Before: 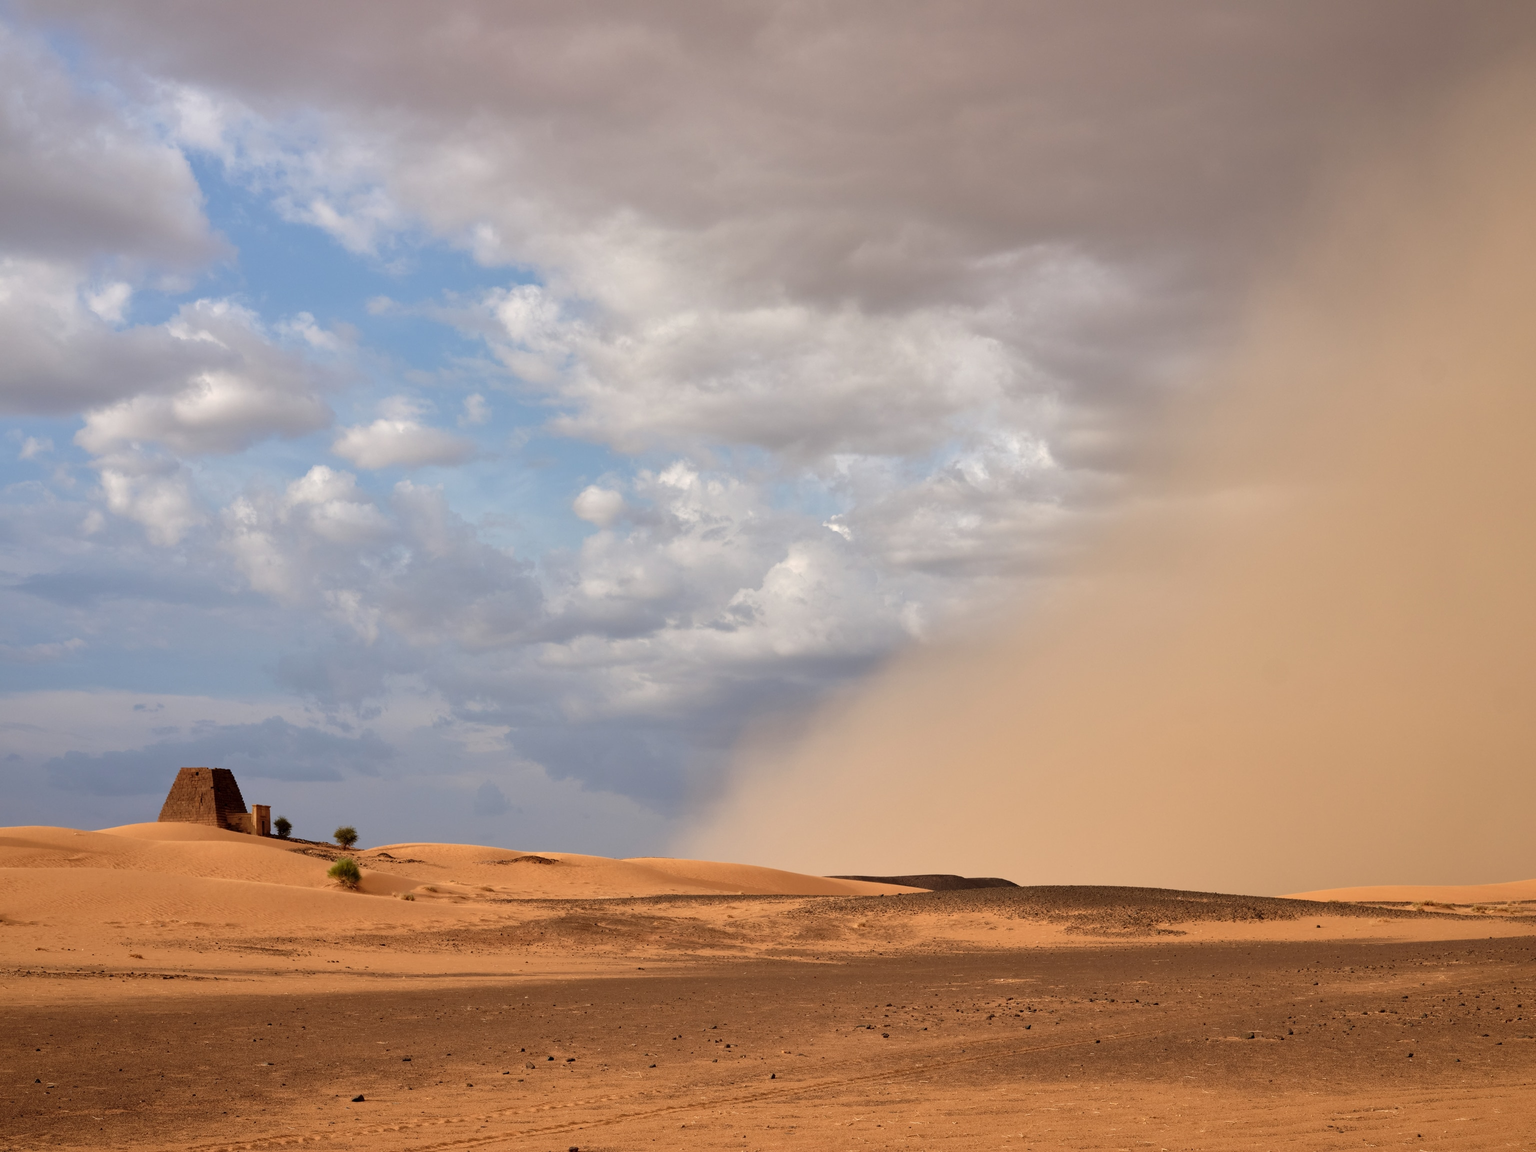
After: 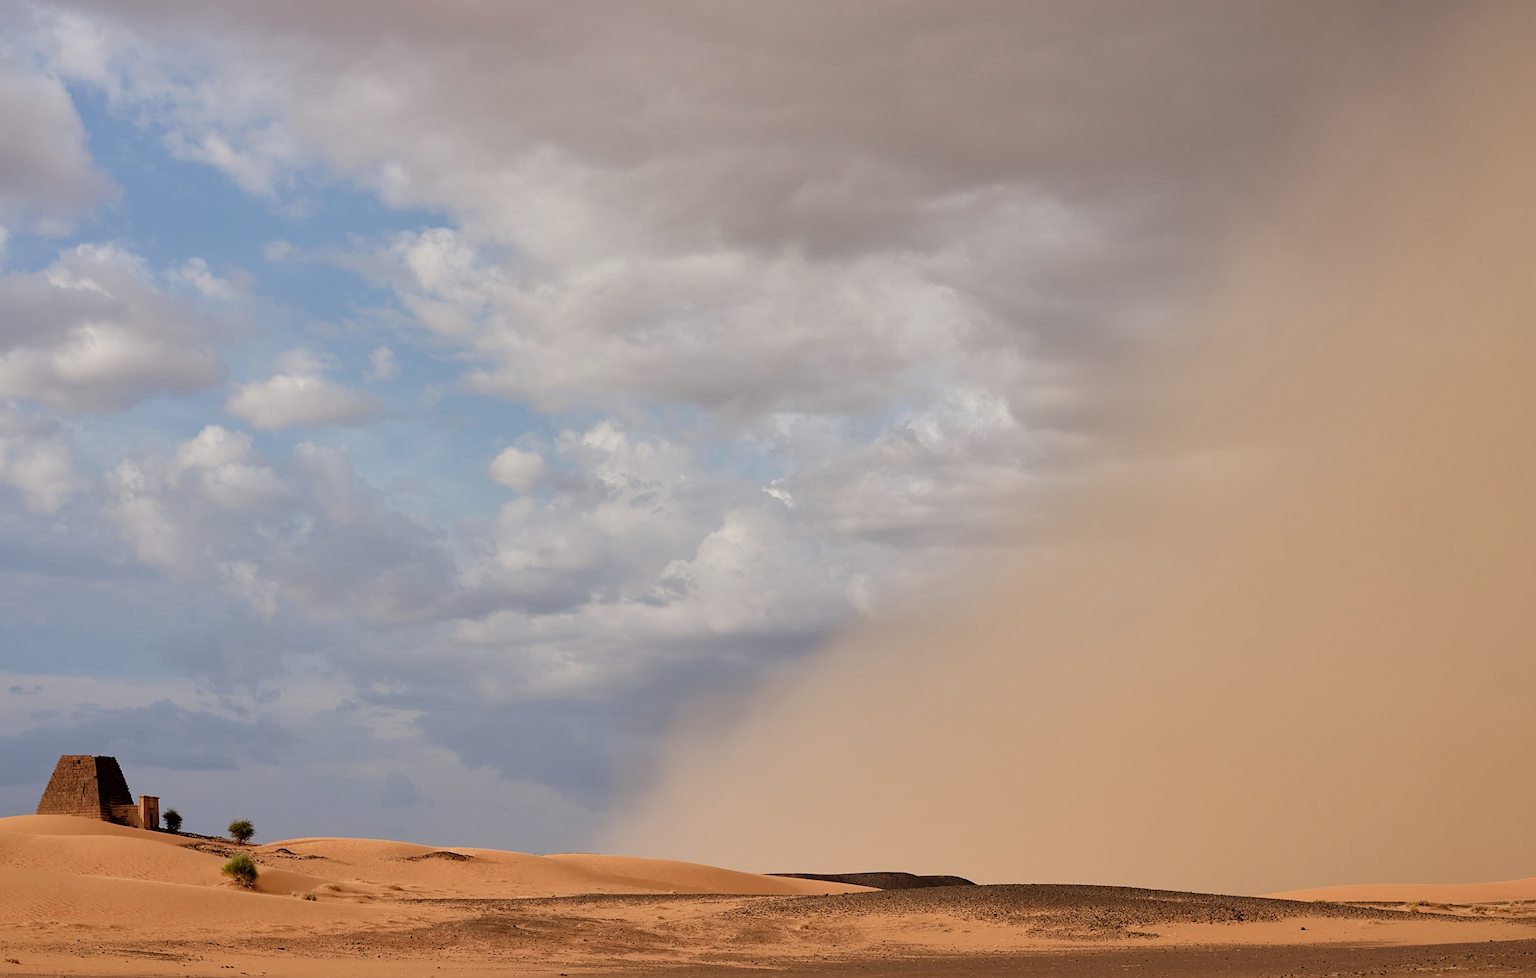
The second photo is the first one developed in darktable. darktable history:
crop: left 8.155%, top 6.611%, bottom 15.385%
sharpen: on, module defaults
filmic rgb: hardness 4.17
